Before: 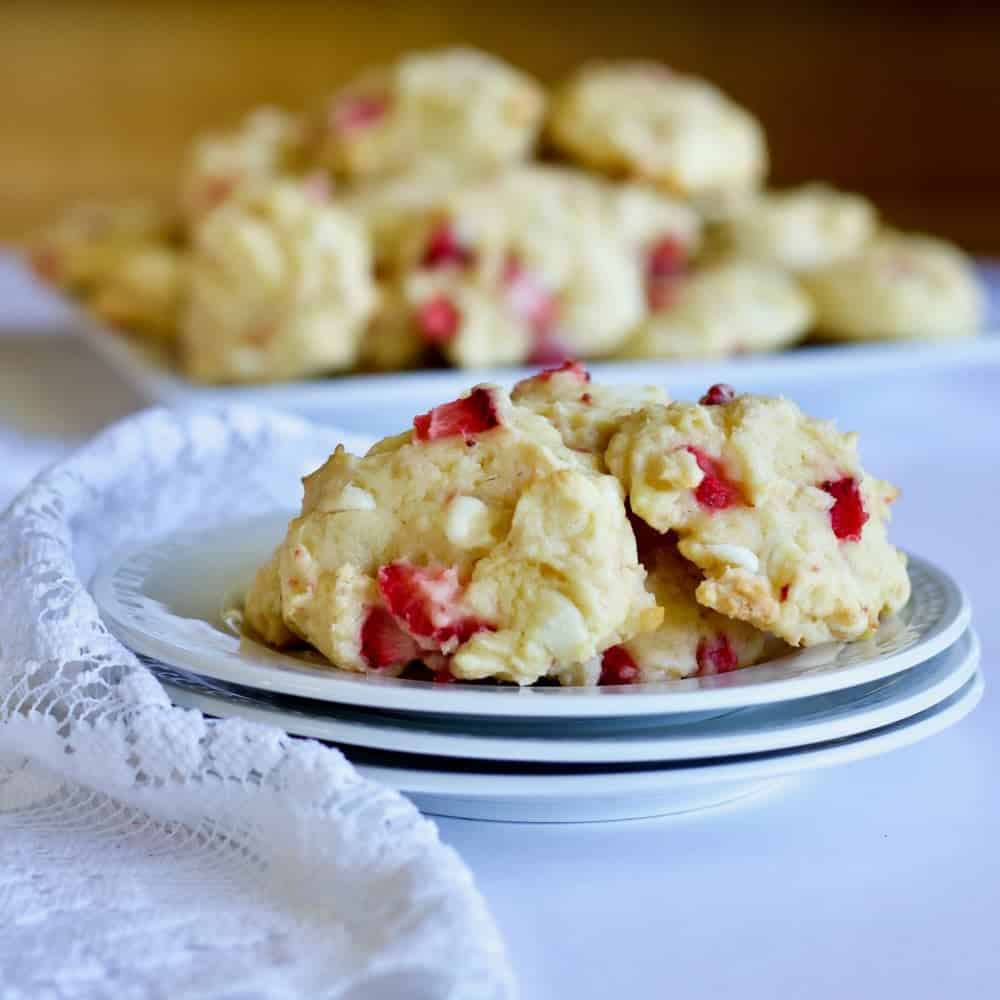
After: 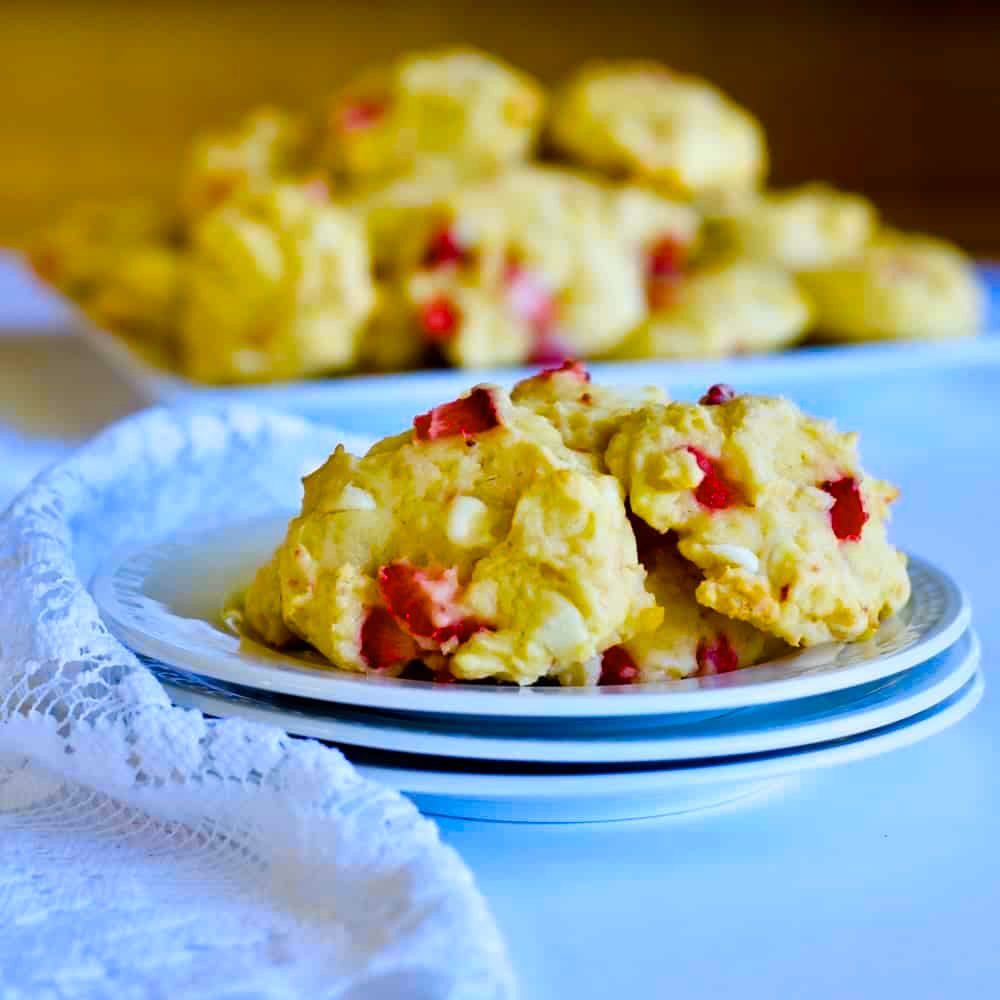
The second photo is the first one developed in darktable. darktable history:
color balance rgb: linear chroma grading › global chroma 23.15%, perceptual saturation grading › global saturation 28.7%, perceptual saturation grading › mid-tones 12.04%, perceptual saturation grading › shadows 10.19%, global vibrance 22.22%
color contrast: green-magenta contrast 0.85, blue-yellow contrast 1.25, unbound 0
exposure: compensate highlight preservation false
